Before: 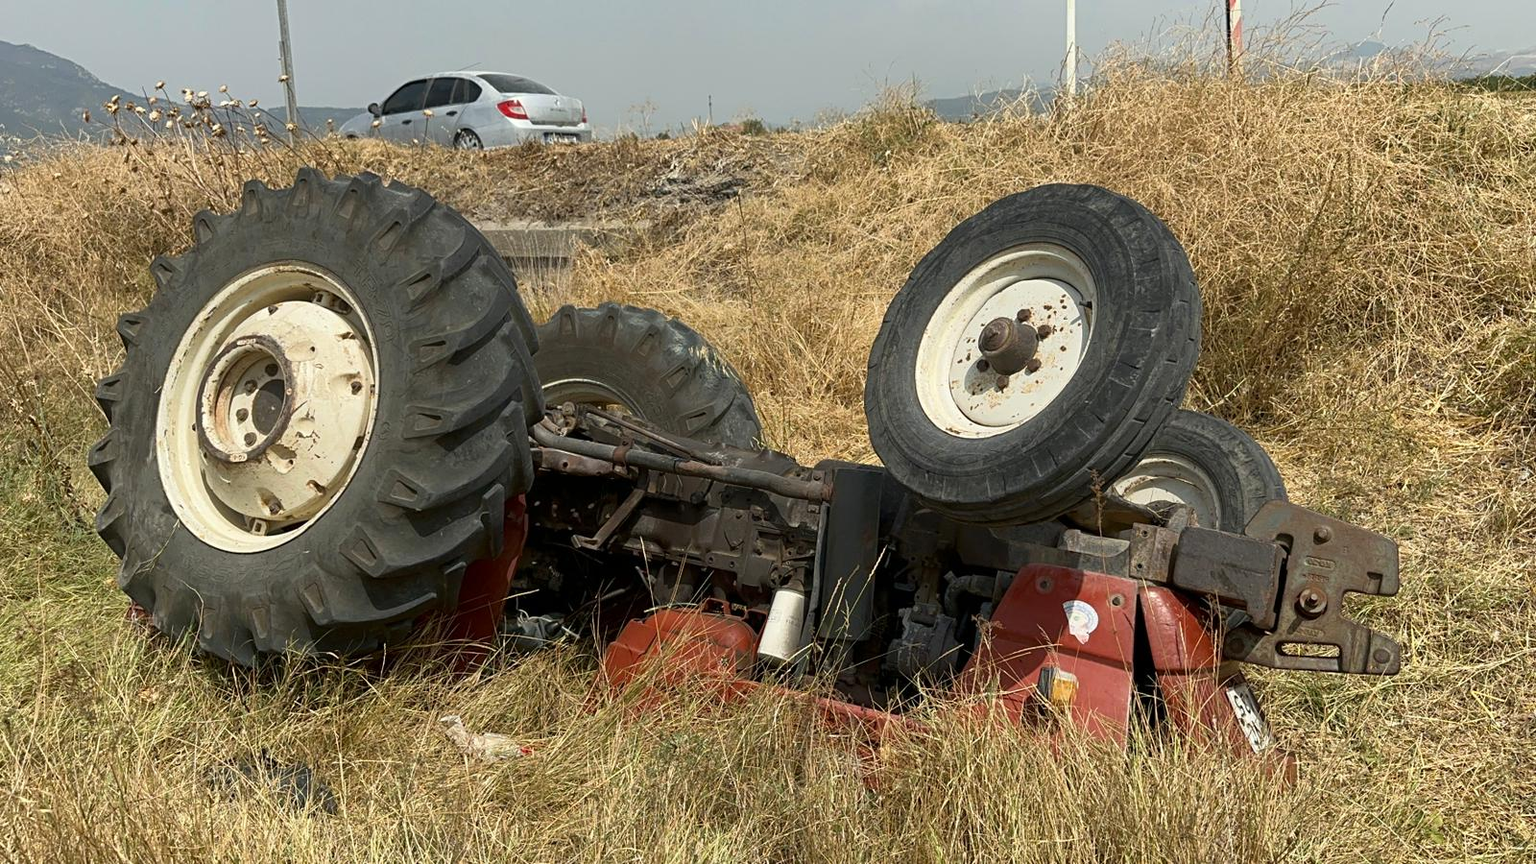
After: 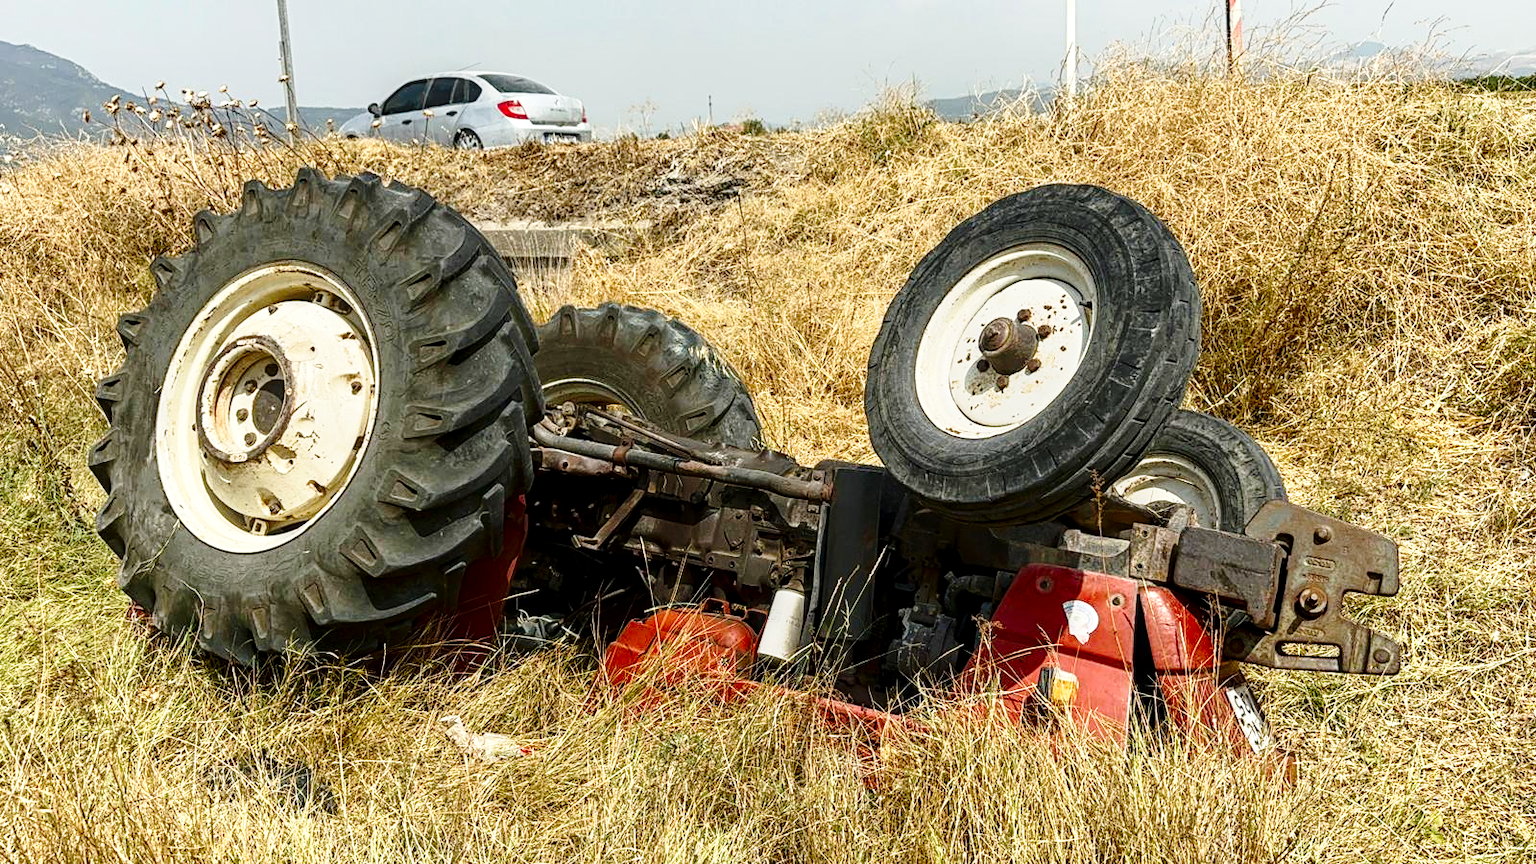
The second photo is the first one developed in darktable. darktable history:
contrast brightness saturation: contrast 0.13, brightness -0.054, saturation 0.159
local contrast: detail 130%
base curve: curves: ch0 [(0, 0) (0.028, 0.03) (0.121, 0.232) (0.46, 0.748) (0.859, 0.968) (1, 1)], preserve colors none
